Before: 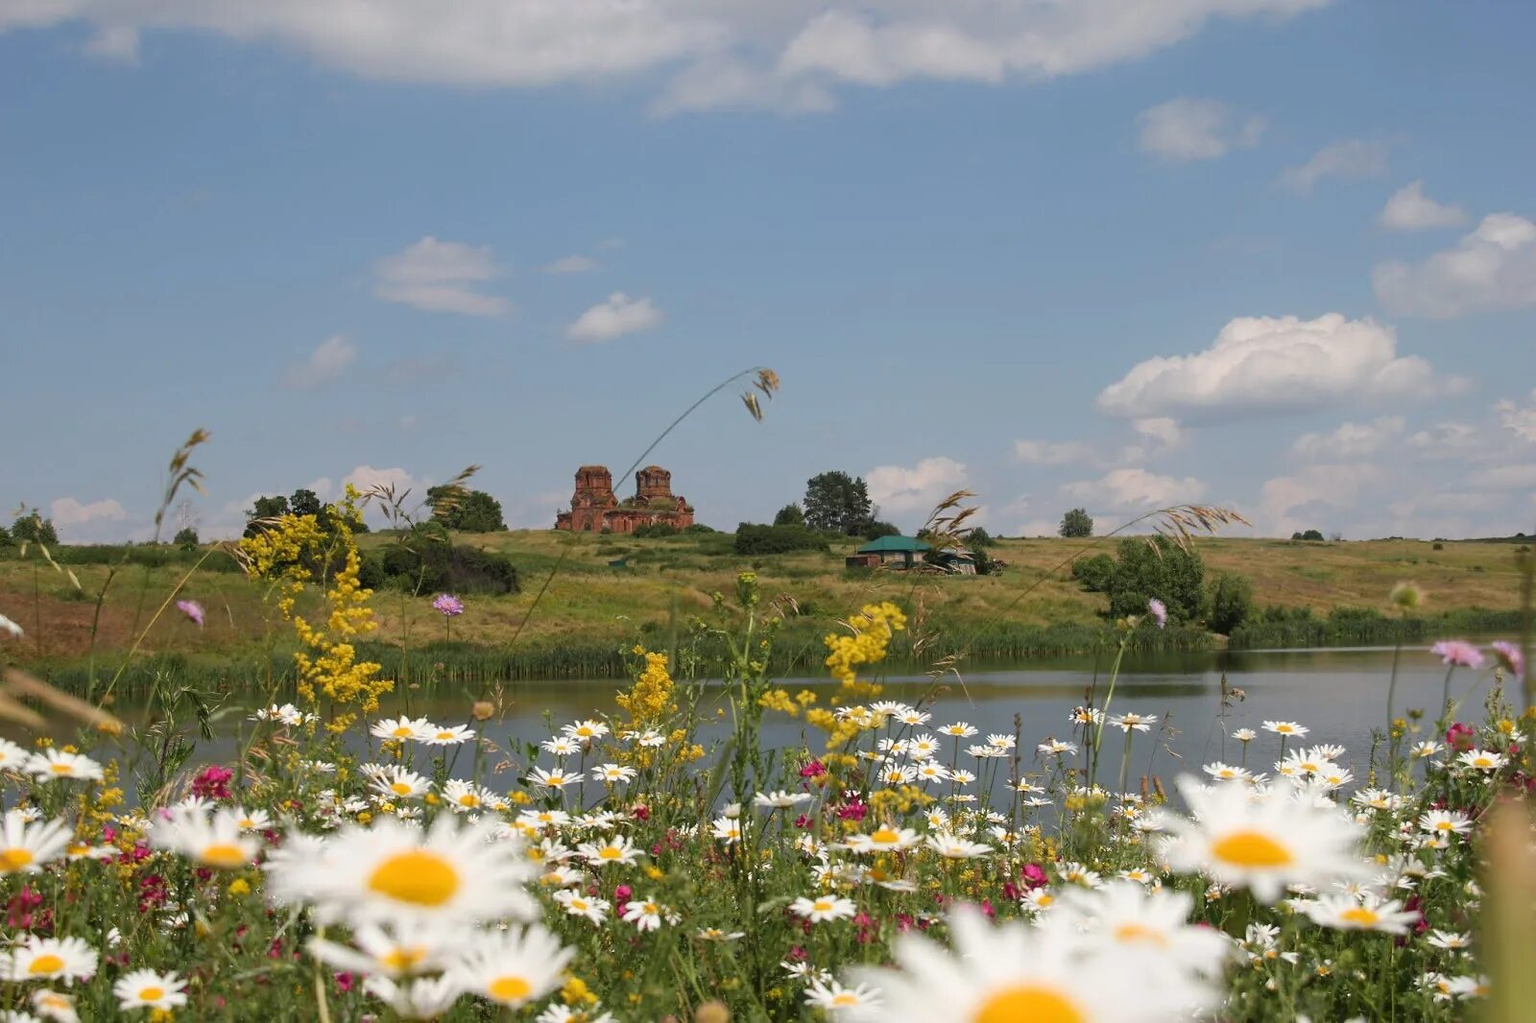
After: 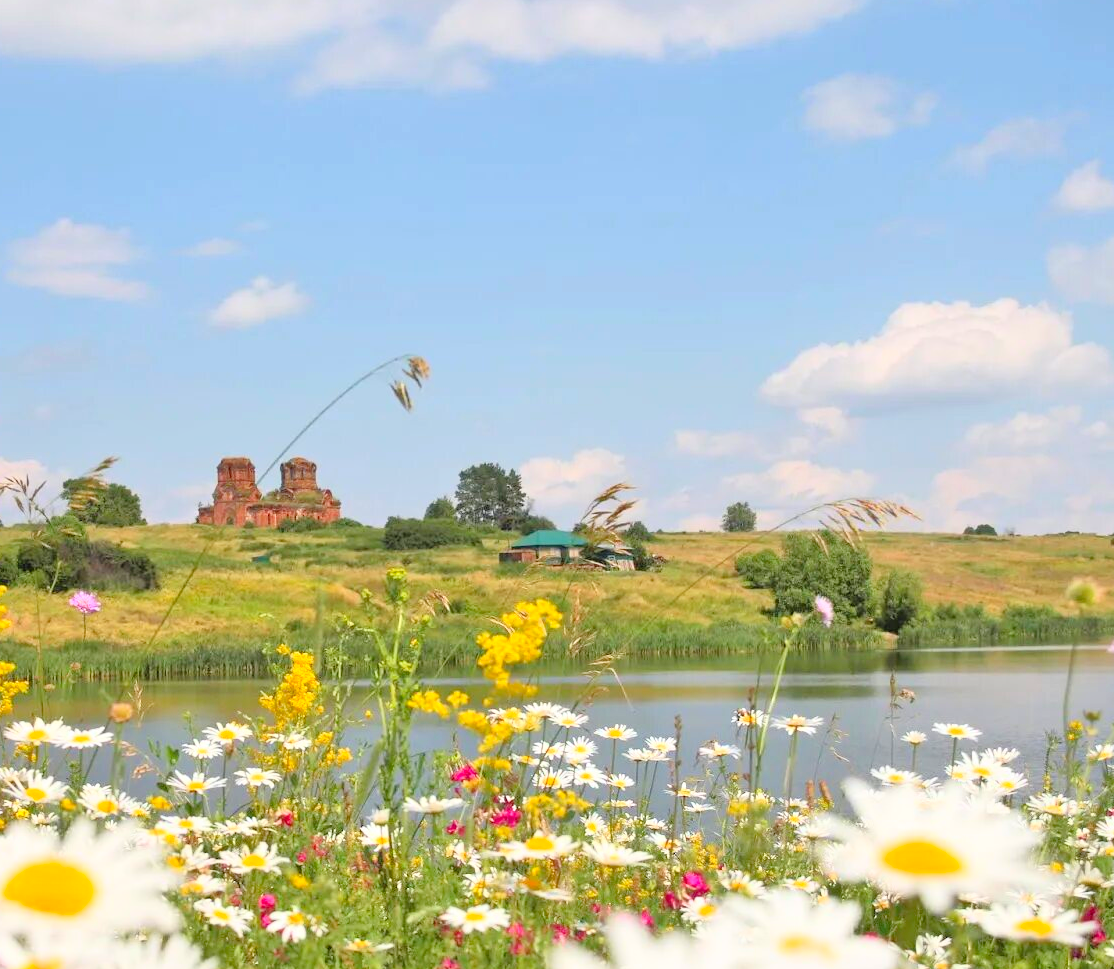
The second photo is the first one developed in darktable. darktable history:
crop and rotate: left 23.924%, top 2.683%, right 6.447%, bottom 6.394%
tone equalizer: -7 EV 0.142 EV, -6 EV 0.618 EV, -5 EV 1.12 EV, -4 EV 1.31 EV, -3 EV 1.15 EV, -2 EV 0.6 EV, -1 EV 0.163 EV
contrast brightness saturation: contrast 0.244, brightness 0.25, saturation 0.383
exposure: exposure 0.074 EV, compensate exposure bias true, compensate highlight preservation false
